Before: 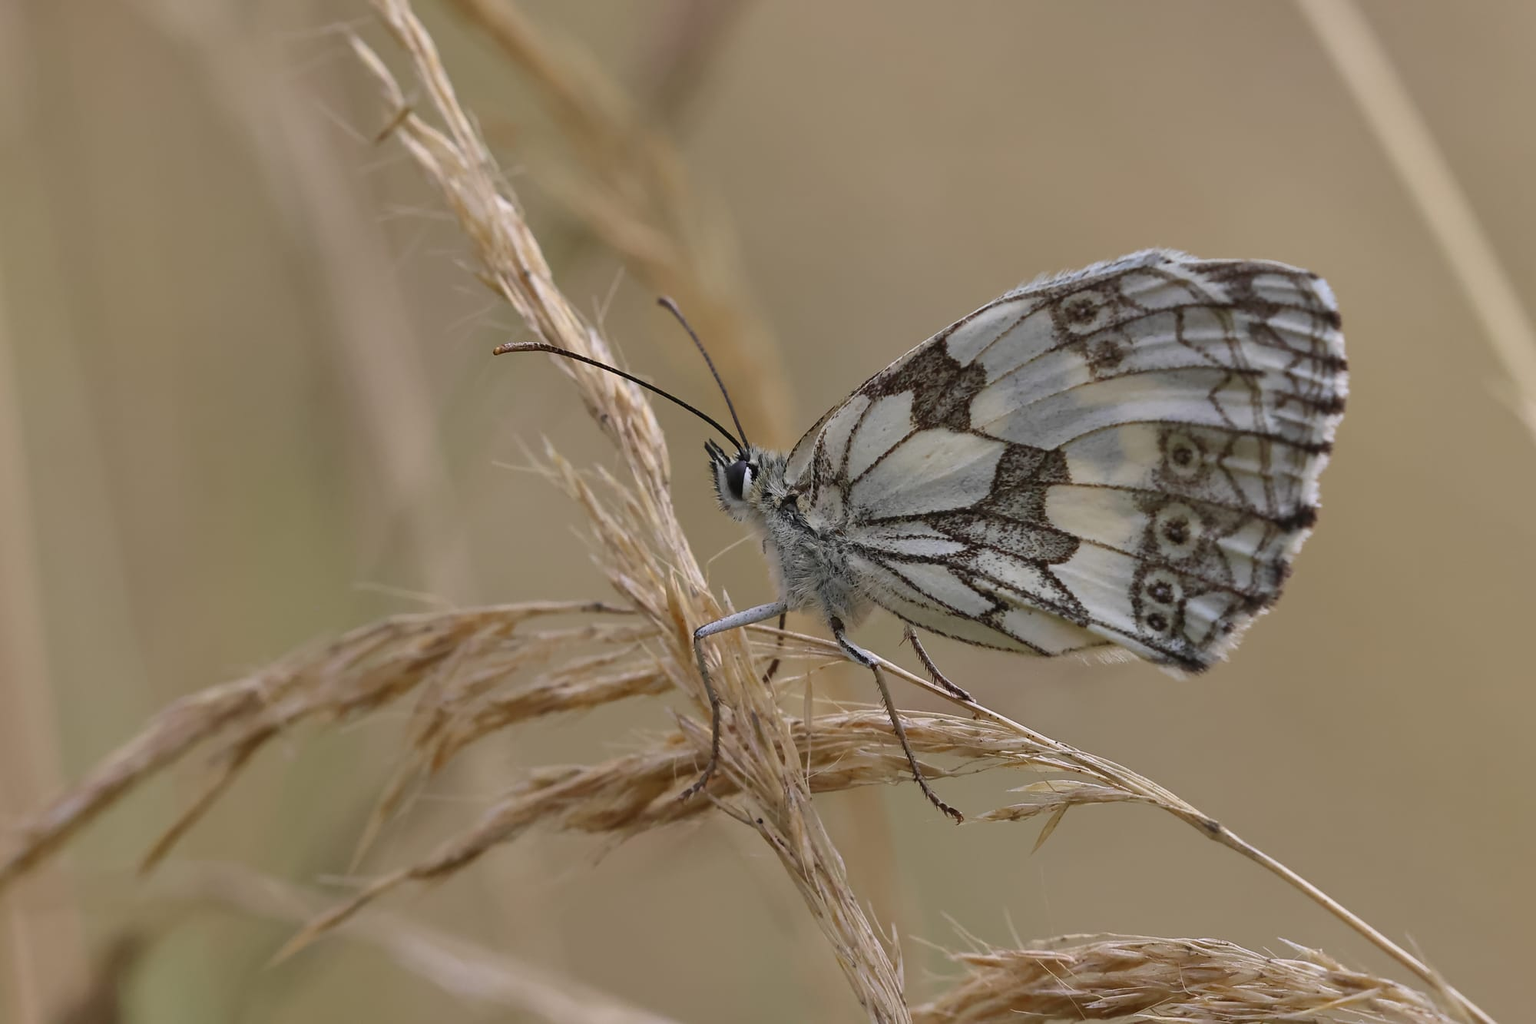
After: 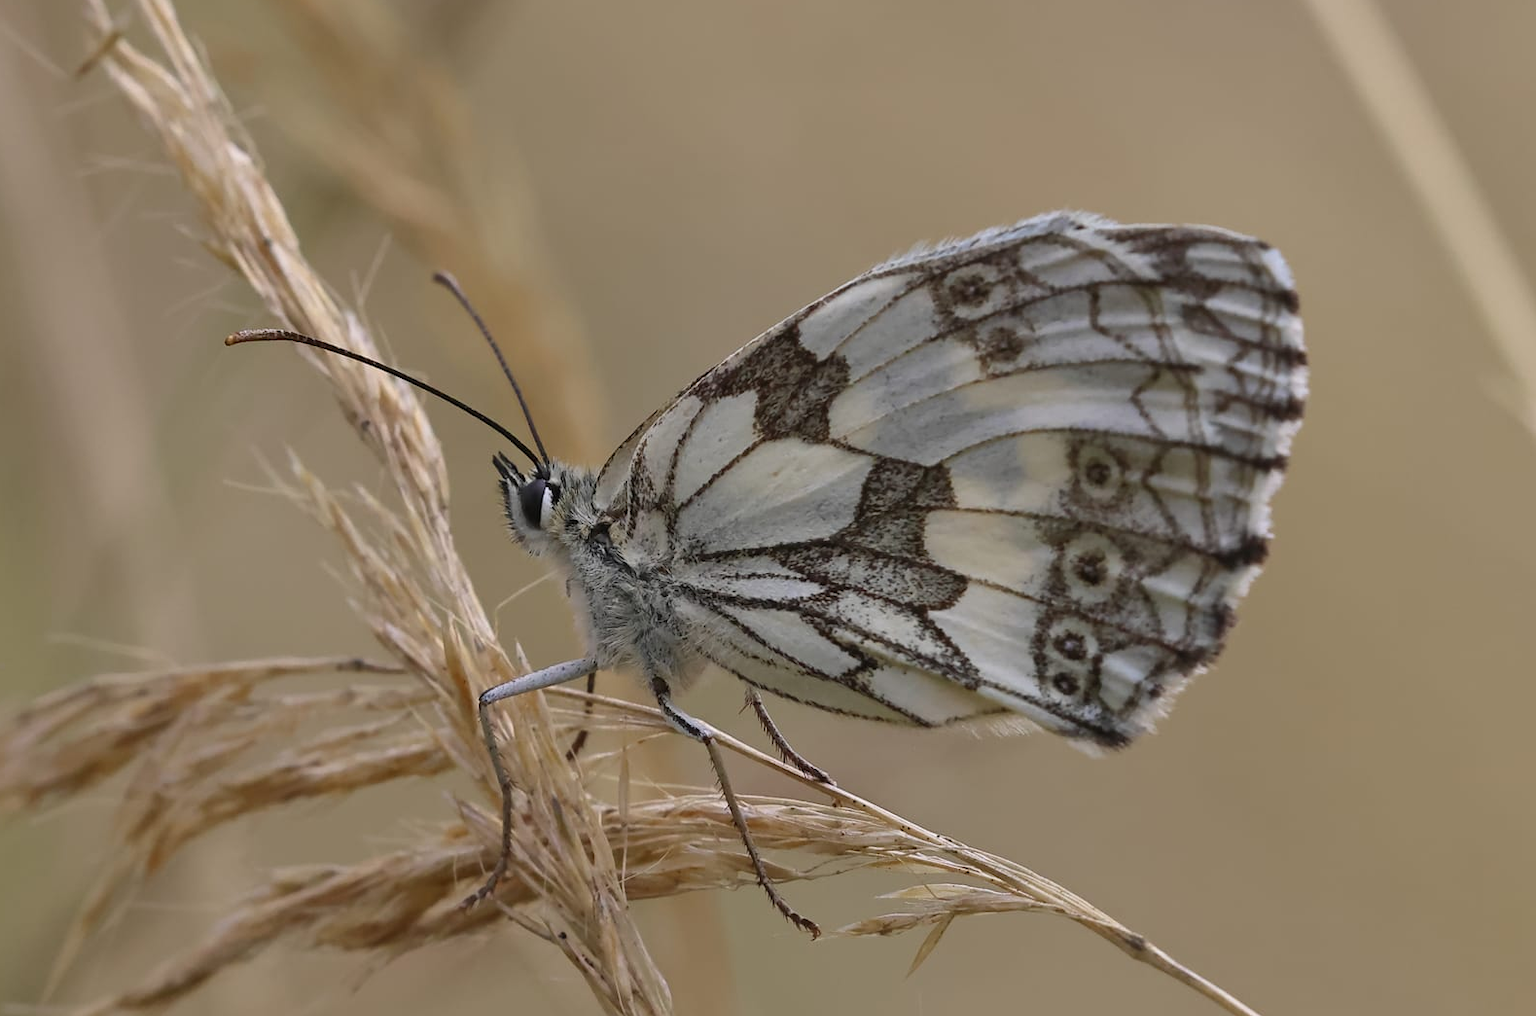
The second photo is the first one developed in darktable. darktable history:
crop and rotate: left 20.561%, top 8.07%, right 0.468%, bottom 13.514%
